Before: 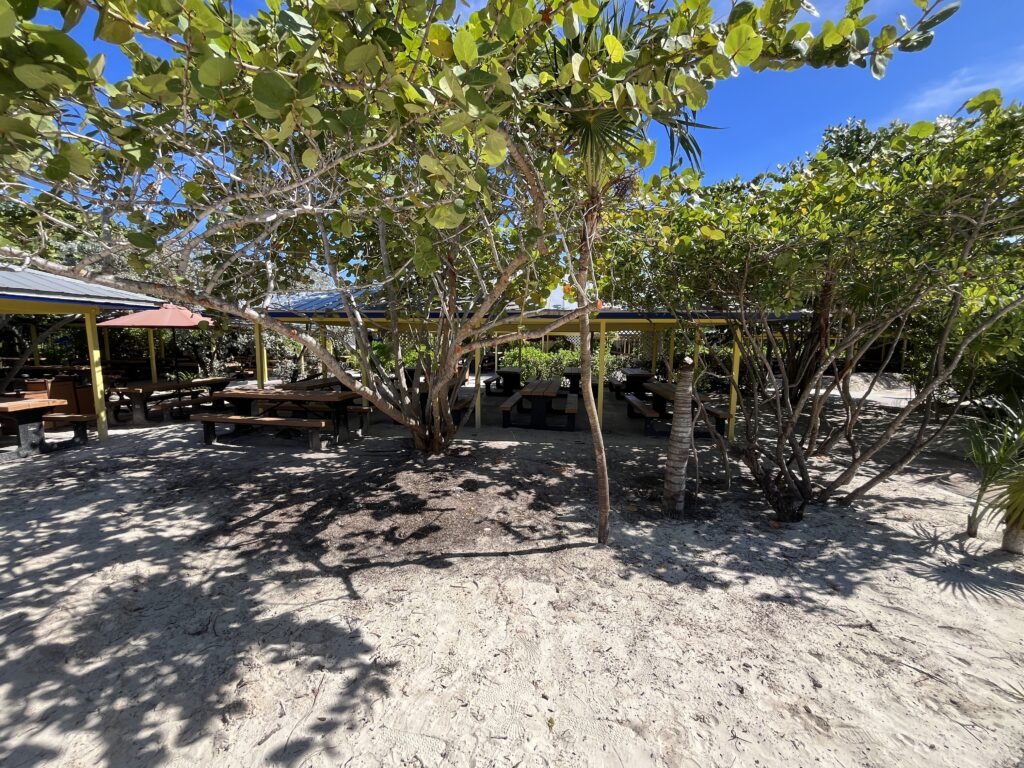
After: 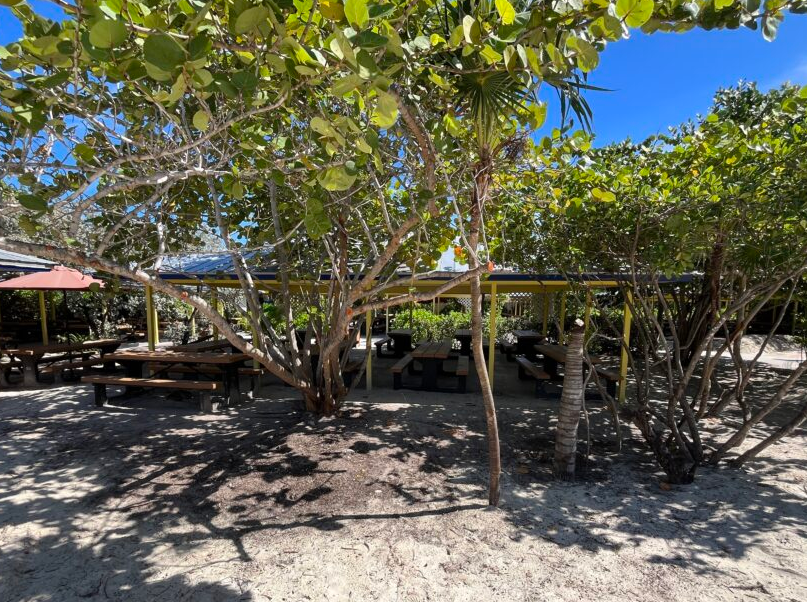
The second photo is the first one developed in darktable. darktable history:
crop and rotate: left 10.679%, top 5.03%, right 10.452%, bottom 16.545%
